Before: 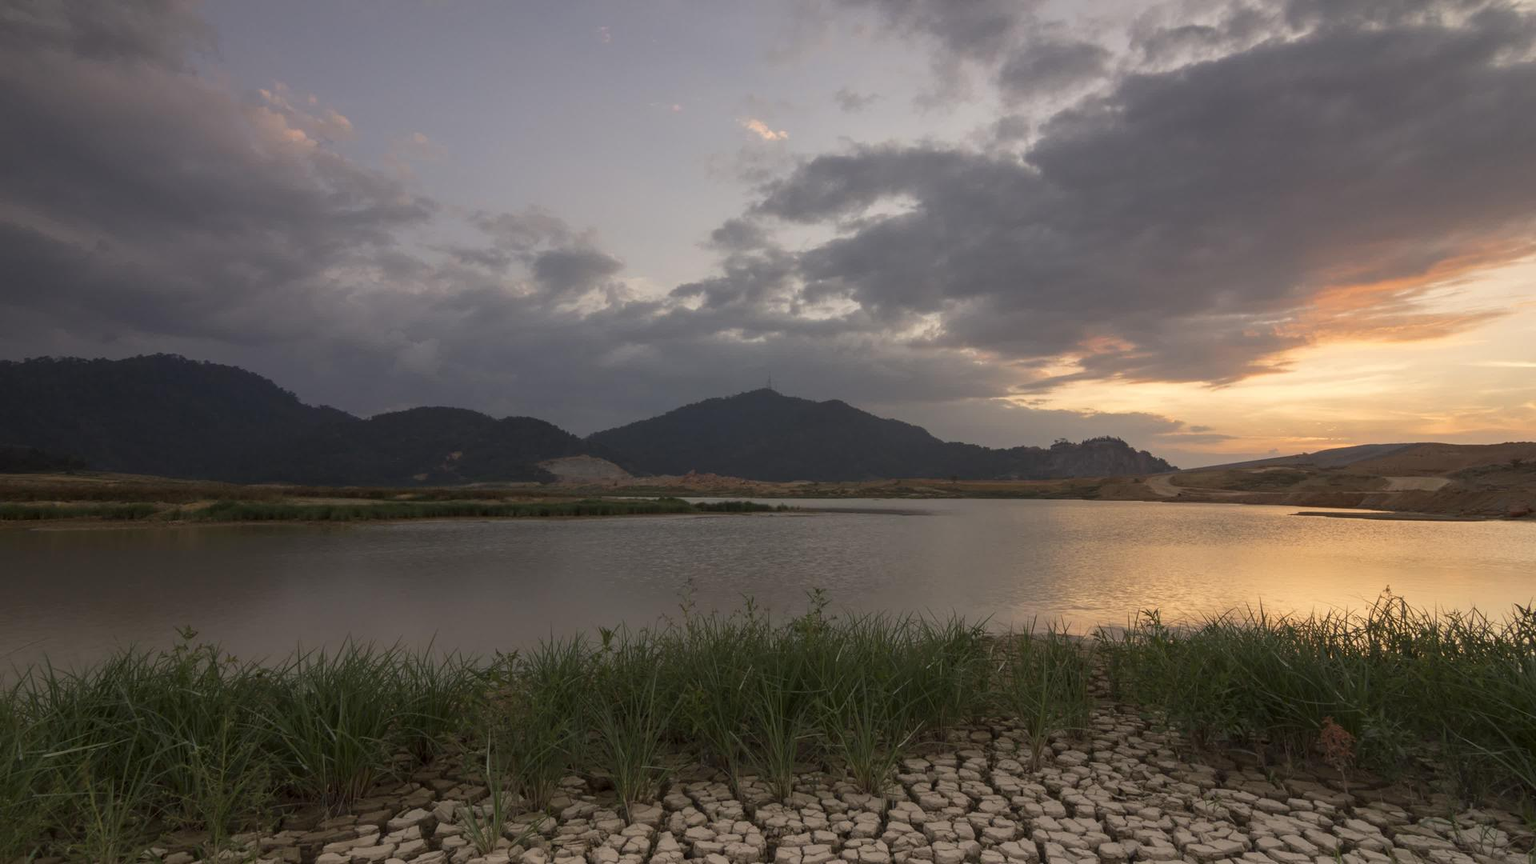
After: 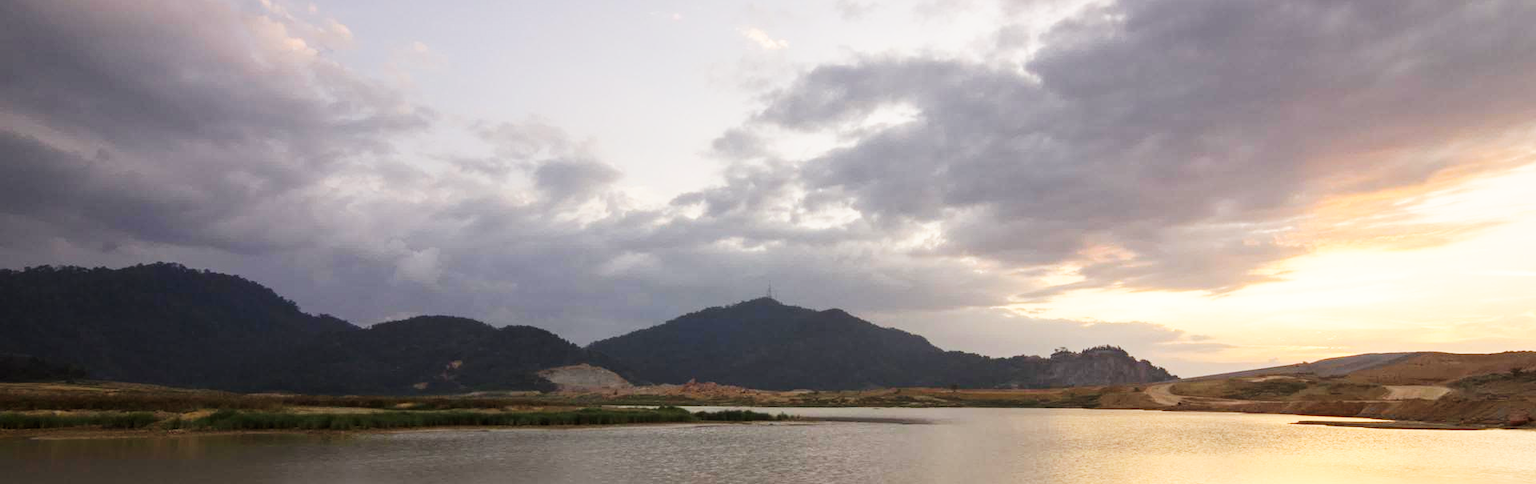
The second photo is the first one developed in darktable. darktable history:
base curve: curves: ch0 [(0, 0) (0.007, 0.004) (0.027, 0.03) (0.046, 0.07) (0.207, 0.54) (0.442, 0.872) (0.673, 0.972) (1, 1)], preserve colors none
crop and rotate: top 10.605%, bottom 33.274%
